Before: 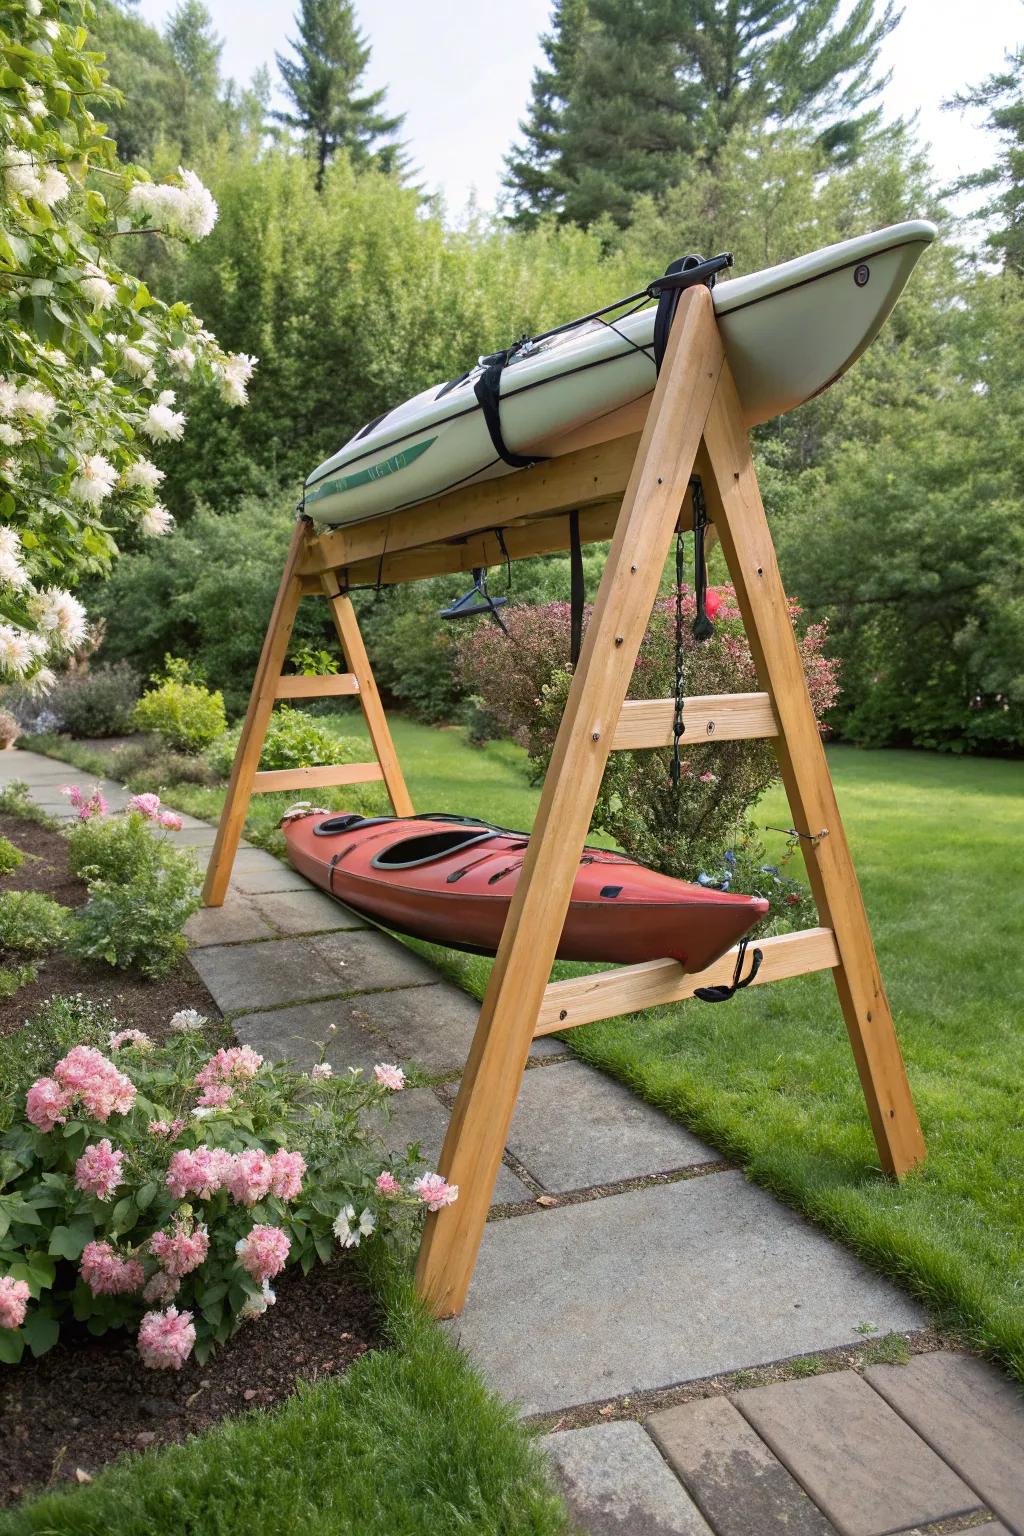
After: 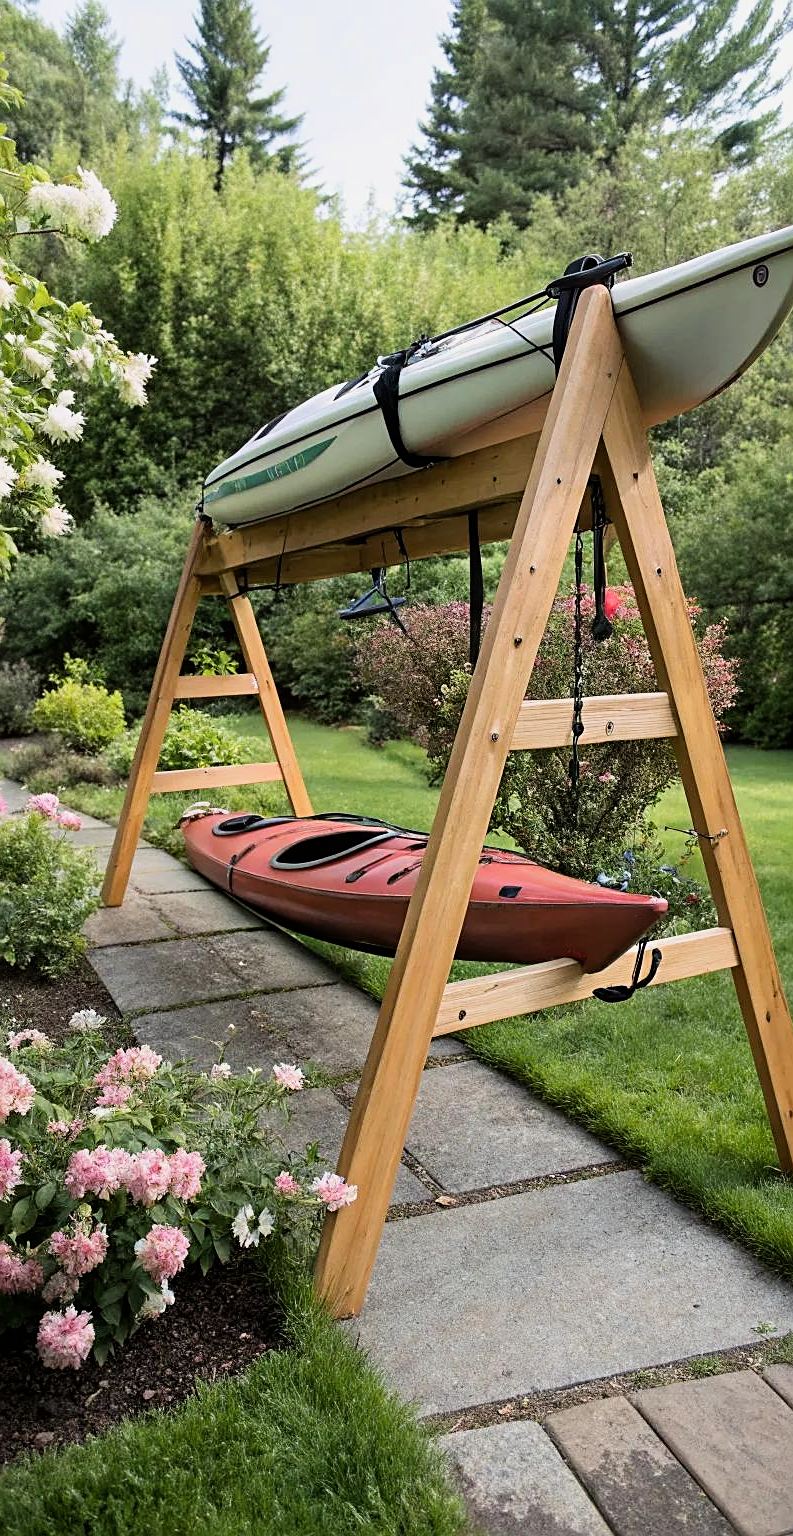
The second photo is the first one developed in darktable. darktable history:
crop: left 9.88%, right 12.664%
filmic rgb: black relative exposure -8.07 EV, white relative exposure 3 EV, hardness 5.35, contrast 1.25
sharpen: on, module defaults
